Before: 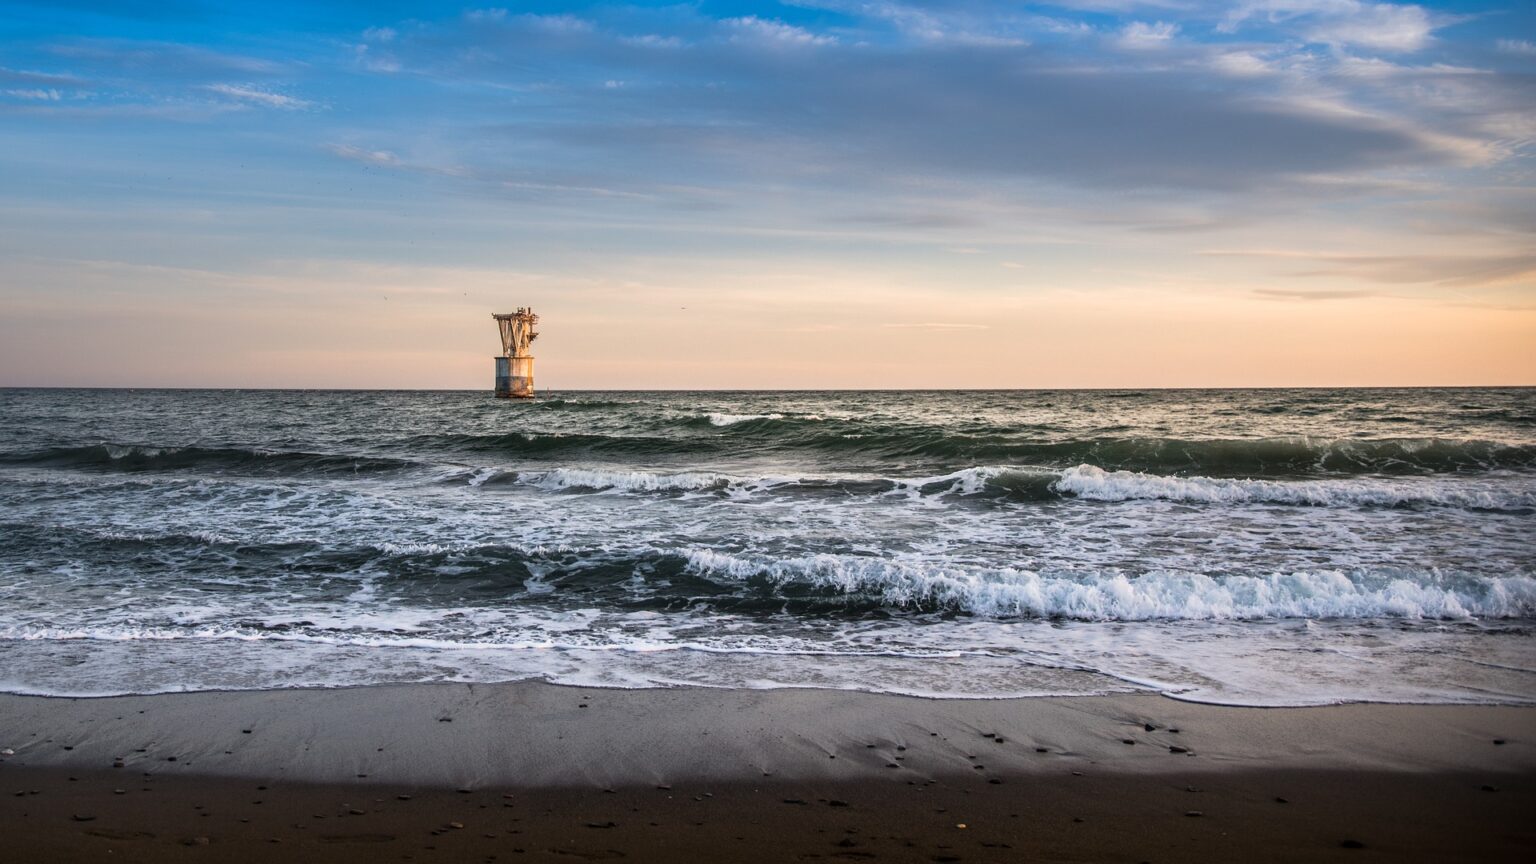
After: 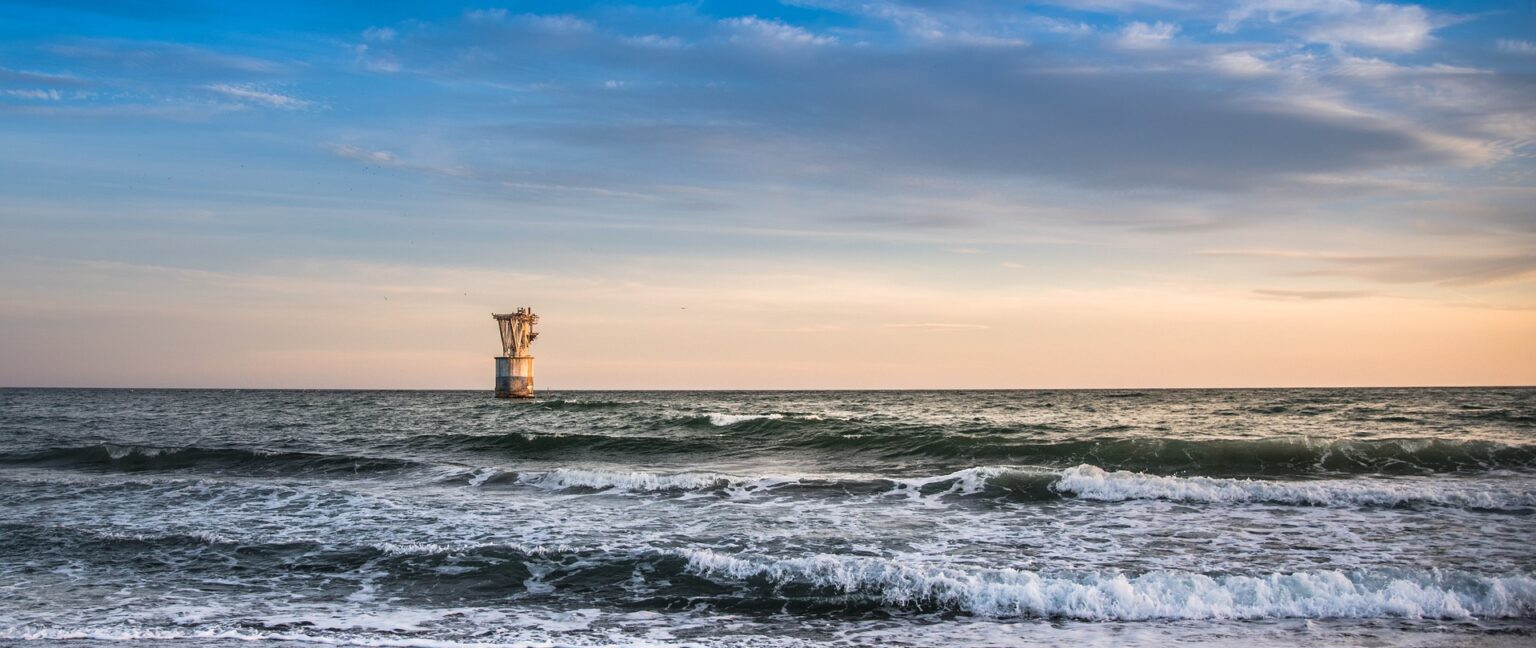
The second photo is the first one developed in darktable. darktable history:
crop: bottom 24.983%
